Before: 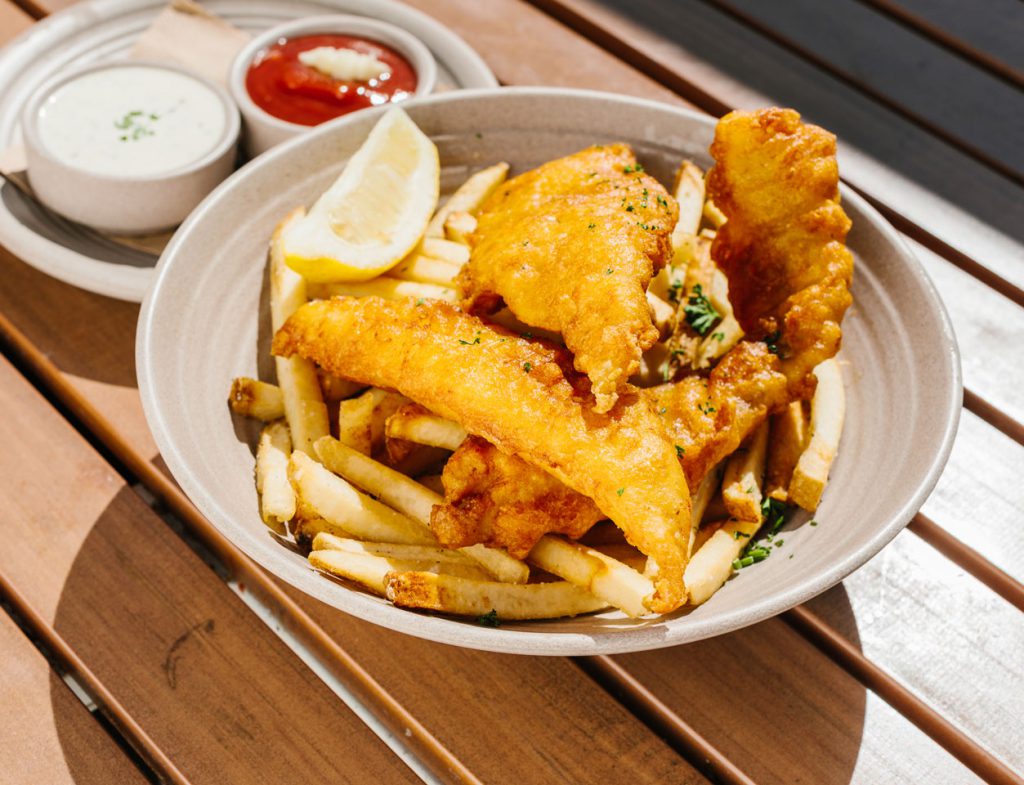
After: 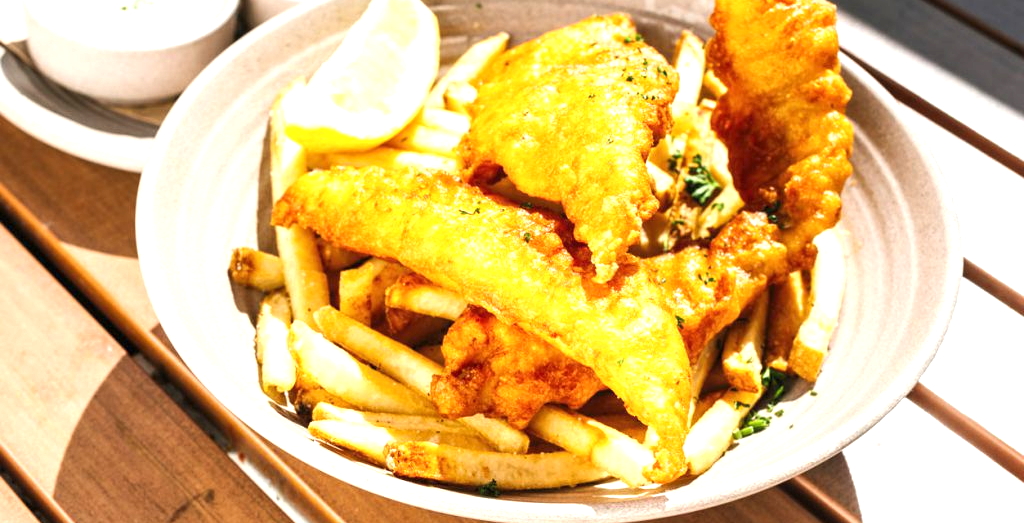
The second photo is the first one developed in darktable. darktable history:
local contrast: highlights 102%, shadows 99%, detail 120%, midtone range 0.2
crop: top 16.568%, bottom 16.767%
tone curve: curves: ch0 [(0, 0) (0.003, 0.003) (0.011, 0.011) (0.025, 0.024) (0.044, 0.044) (0.069, 0.068) (0.1, 0.098) (0.136, 0.133) (0.177, 0.174) (0.224, 0.22) (0.277, 0.272) (0.335, 0.329) (0.399, 0.392) (0.468, 0.46) (0.543, 0.546) (0.623, 0.626) (0.709, 0.711) (0.801, 0.802) (0.898, 0.898) (1, 1)], color space Lab, linked channels, preserve colors none
exposure: black level correction 0, exposure 0.908 EV, compensate highlight preservation false
